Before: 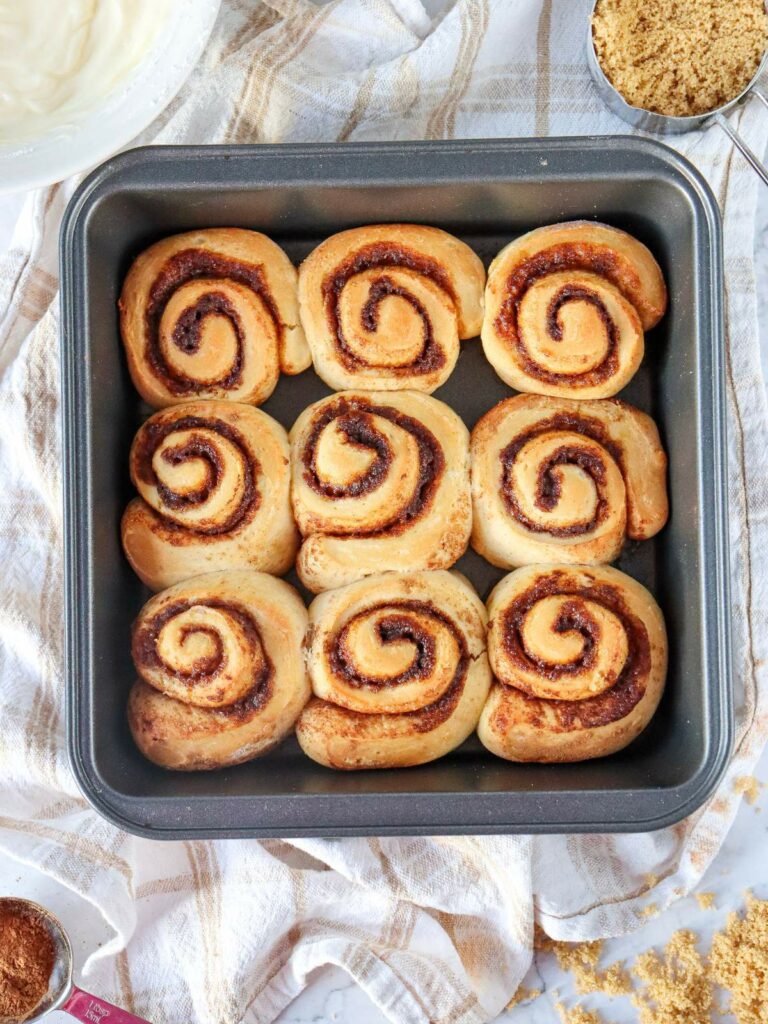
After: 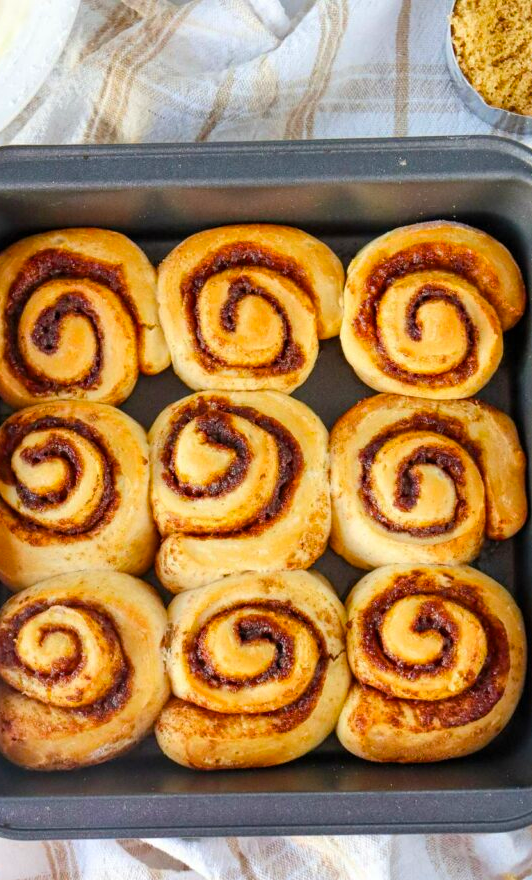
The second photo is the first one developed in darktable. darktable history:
color balance rgb: perceptual saturation grading › global saturation 30%, global vibrance 10%
crop: left 18.479%, right 12.2%, bottom 13.971%
